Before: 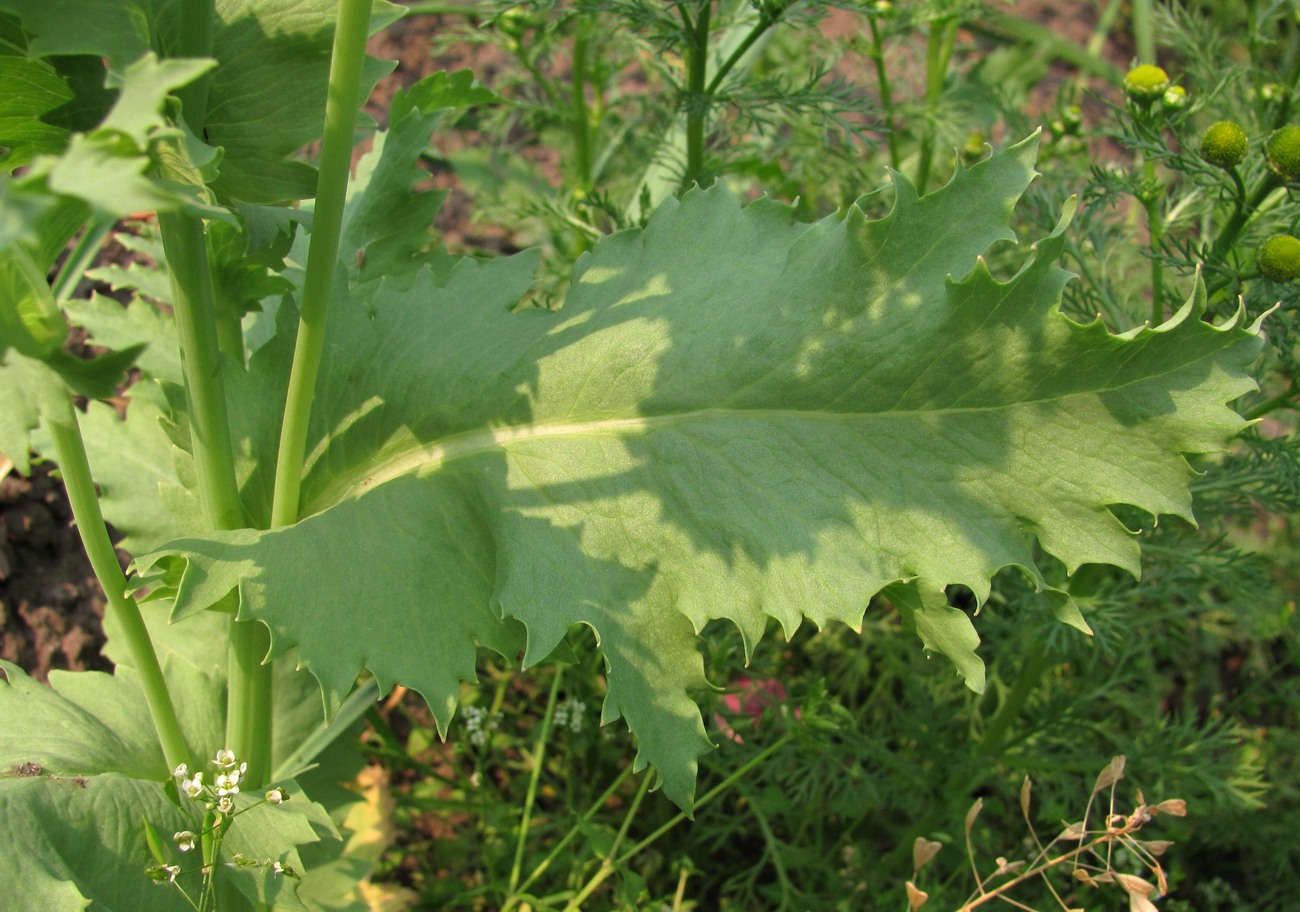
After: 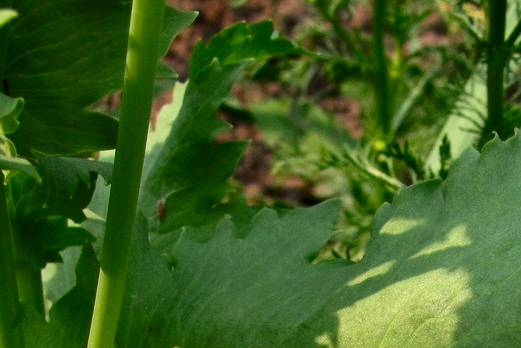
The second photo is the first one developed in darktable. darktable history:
levels: levels [0.016, 0.5, 0.996]
contrast brightness saturation: contrast 0.238, brightness -0.223, saturation 0.141
crop: left 15.461%, top 5.42%, right 44.396%, bottom 56.355%
